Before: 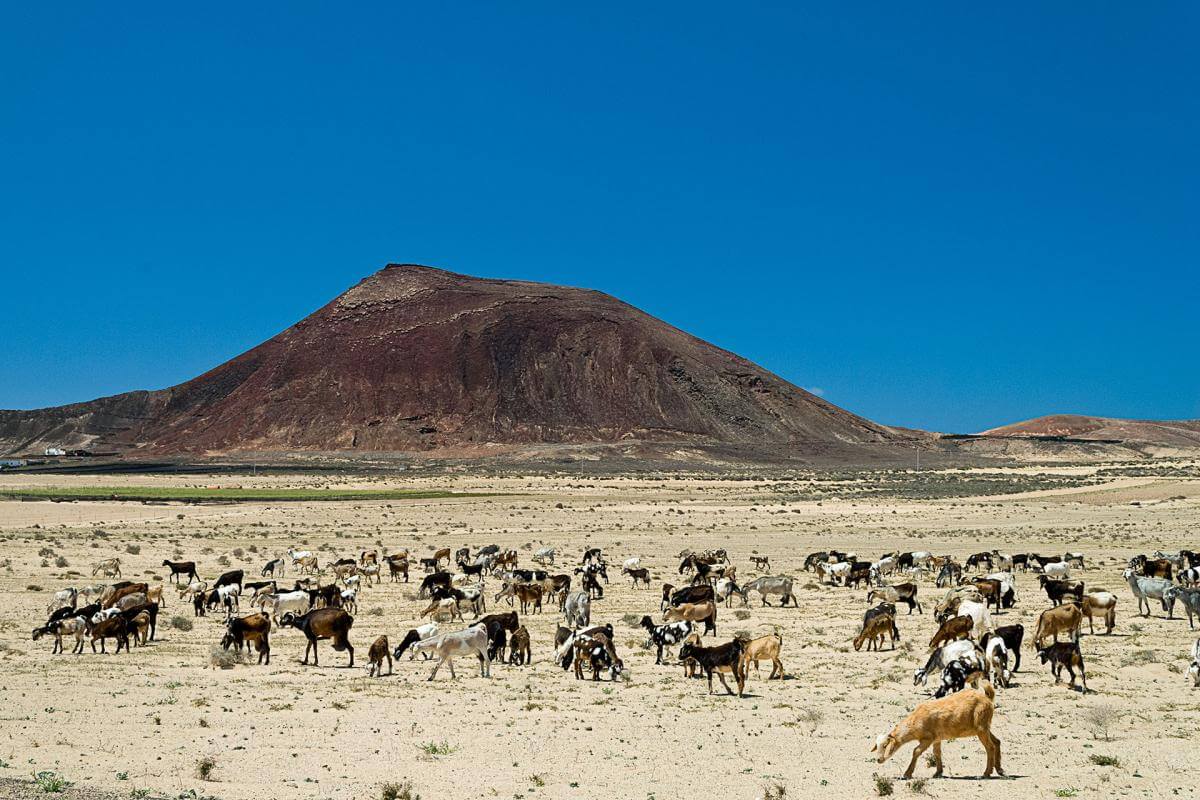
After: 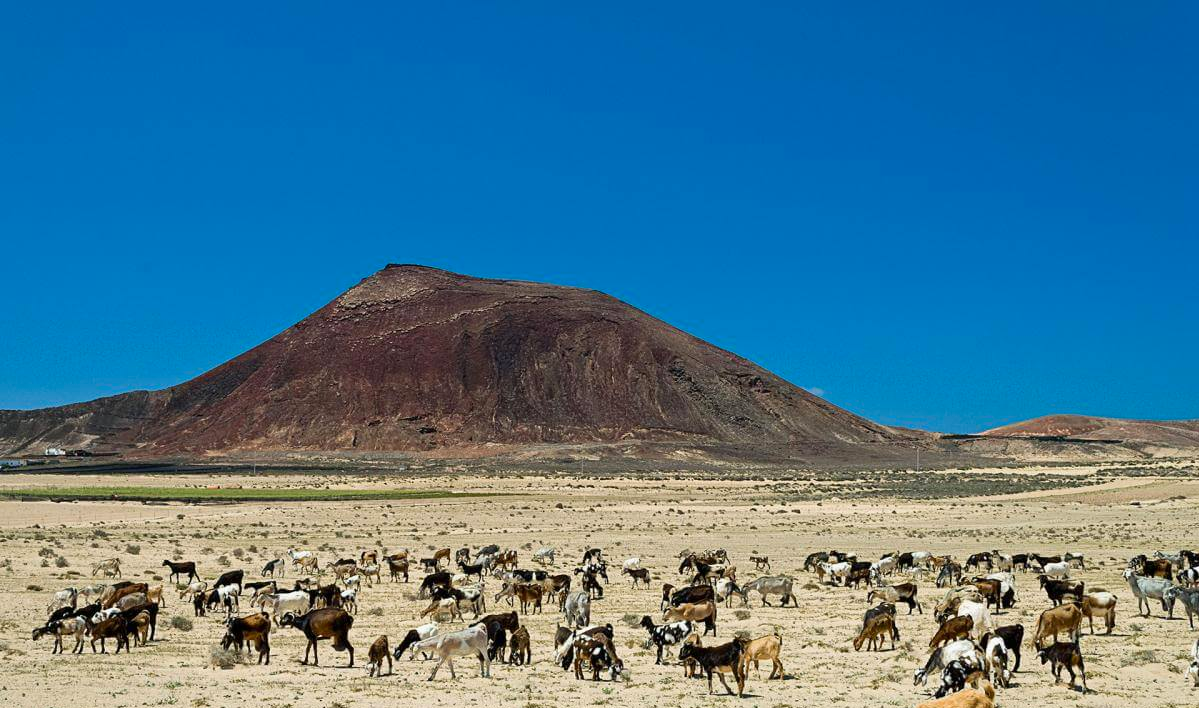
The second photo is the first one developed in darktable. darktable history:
tone equalizer: -7 EV 0.18 EV, -6 EV 0.12 EV, -5 EV 0.08 EV, -4 EV 0.04 EV, -2 EV -0.02 EV, -1 EV -0.04 EV, +0 EV -0.06 EV, luminance estimator HSV value / RGB max
crop and rotate: top 0%, bottom 11.49%
color correction: saturation 1.11
